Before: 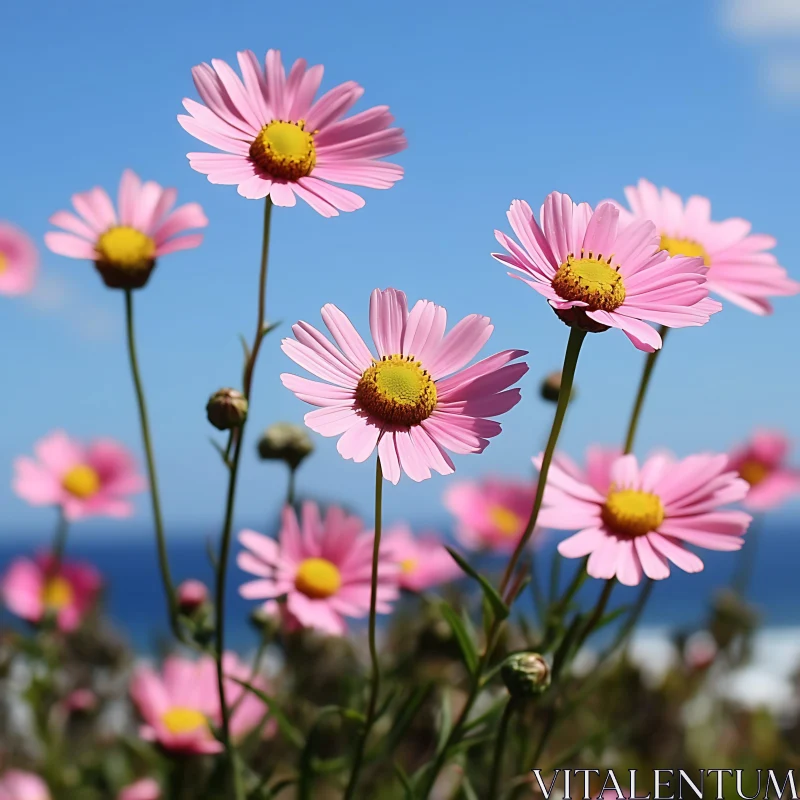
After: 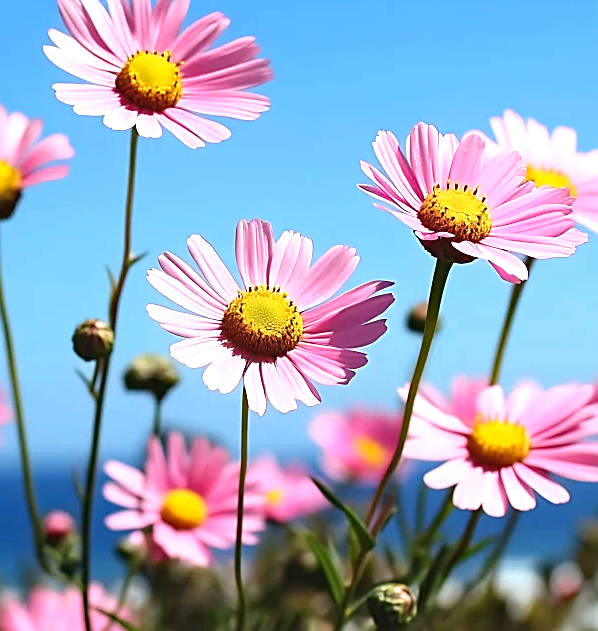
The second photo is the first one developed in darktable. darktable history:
haze removal: adaptive false
sharpen: on, module defaults
crop: left 16.78%, top 8.654%, right 8.4%, bottom 12.449%
exposure: black level correction 0, exposure 0.698 EV, compensate exposure bias true, compensate highlight preservation false
levels: levels [0, 0.476, 0.951]
tone curve: curves: ch0 [(0, 0.029) (0.253, 0.237) (1, 0.945)]; ch1 [(0, 0) (0.401, 0.42) (0.442, 0.47) (0.492, 0.498) (0.511, 0.523) (0.557, 0.565) (0.66, 0.683) (1, 1)]; ch2 [(0, 0) (0.394, 0.413) (0.5, 0.5) (0.578, 0.568) (1, 1)], preserve colors none
